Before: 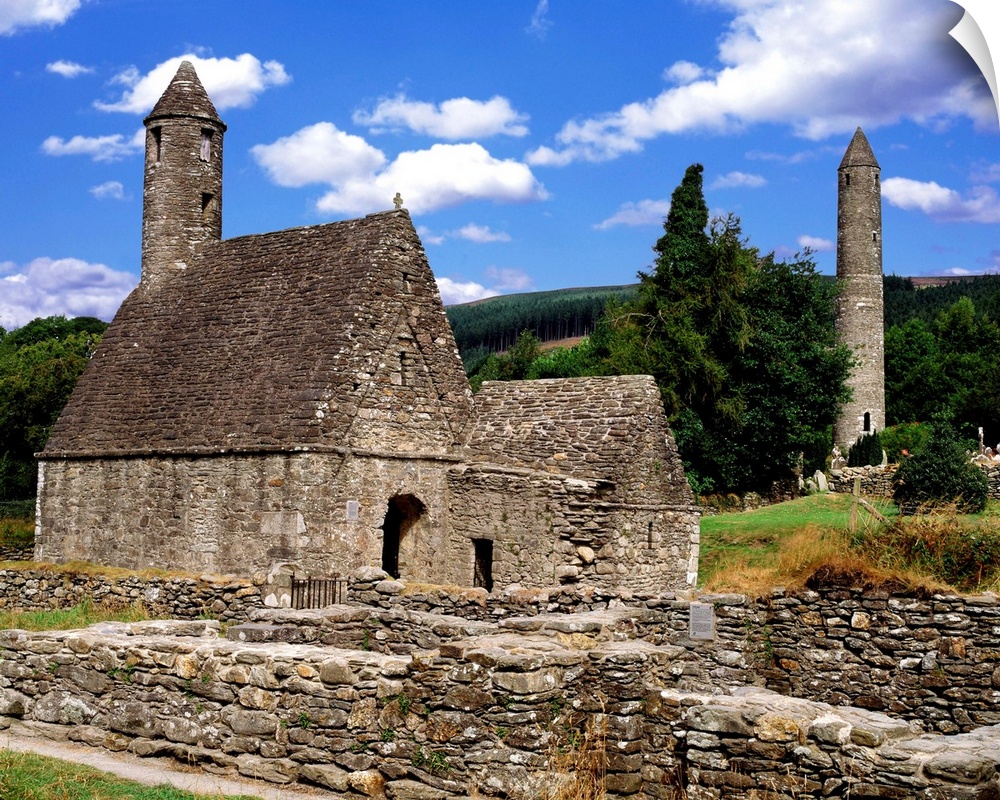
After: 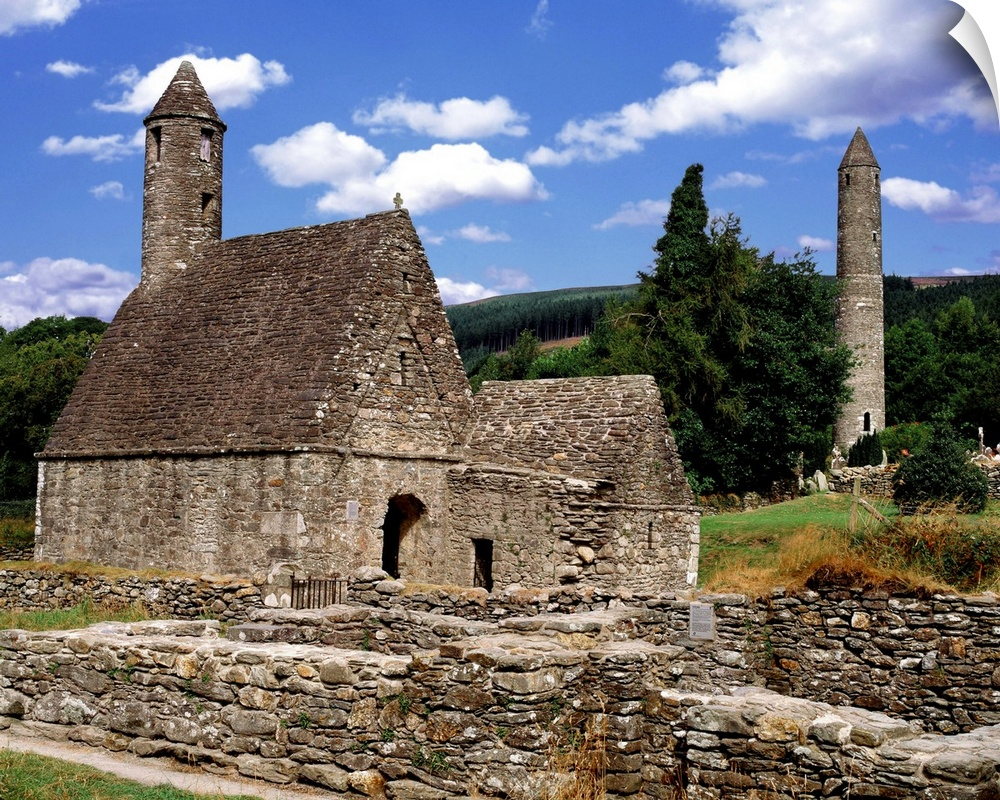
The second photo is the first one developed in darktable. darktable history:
color zones: curves: ch0 [(0, 0.48) (0.209, 0.398) (0.305, 0.332) (0.429, 0.493) (0.571, 0.5) (0.714, 0.5) (0.857, 0.5) (1, 0.48)]; ch1 [(0, 0.736) (0.143, 0.625) (0.225, 0.371) (0.429, 0.256) (0.571, 0.241) (0.714, 0.213) (0.857, 0.48) (1, 0.736)]; ch2 [(0, 0.448) (0.143, 0.498) (0.286, 0.5) (0.429, 0.5) (0.571, 0.5) (0.714, 0.5) (0.857, 0.5) (1, 0.448)], mix -63.77%
